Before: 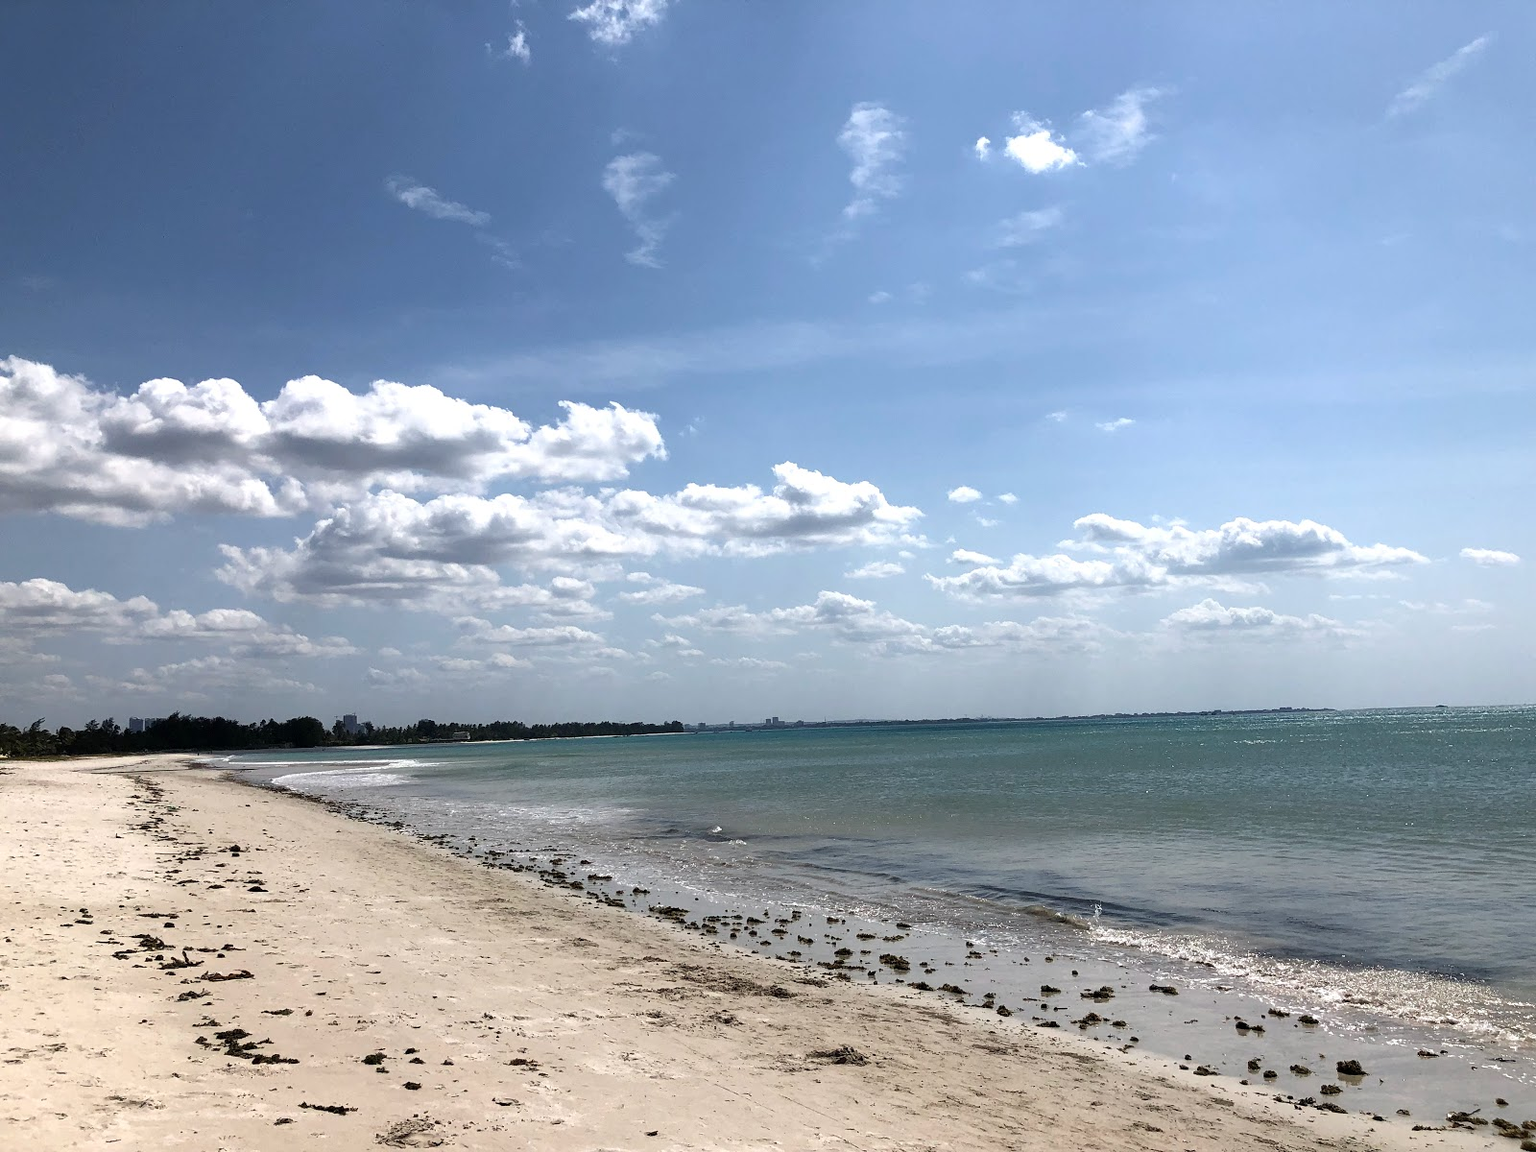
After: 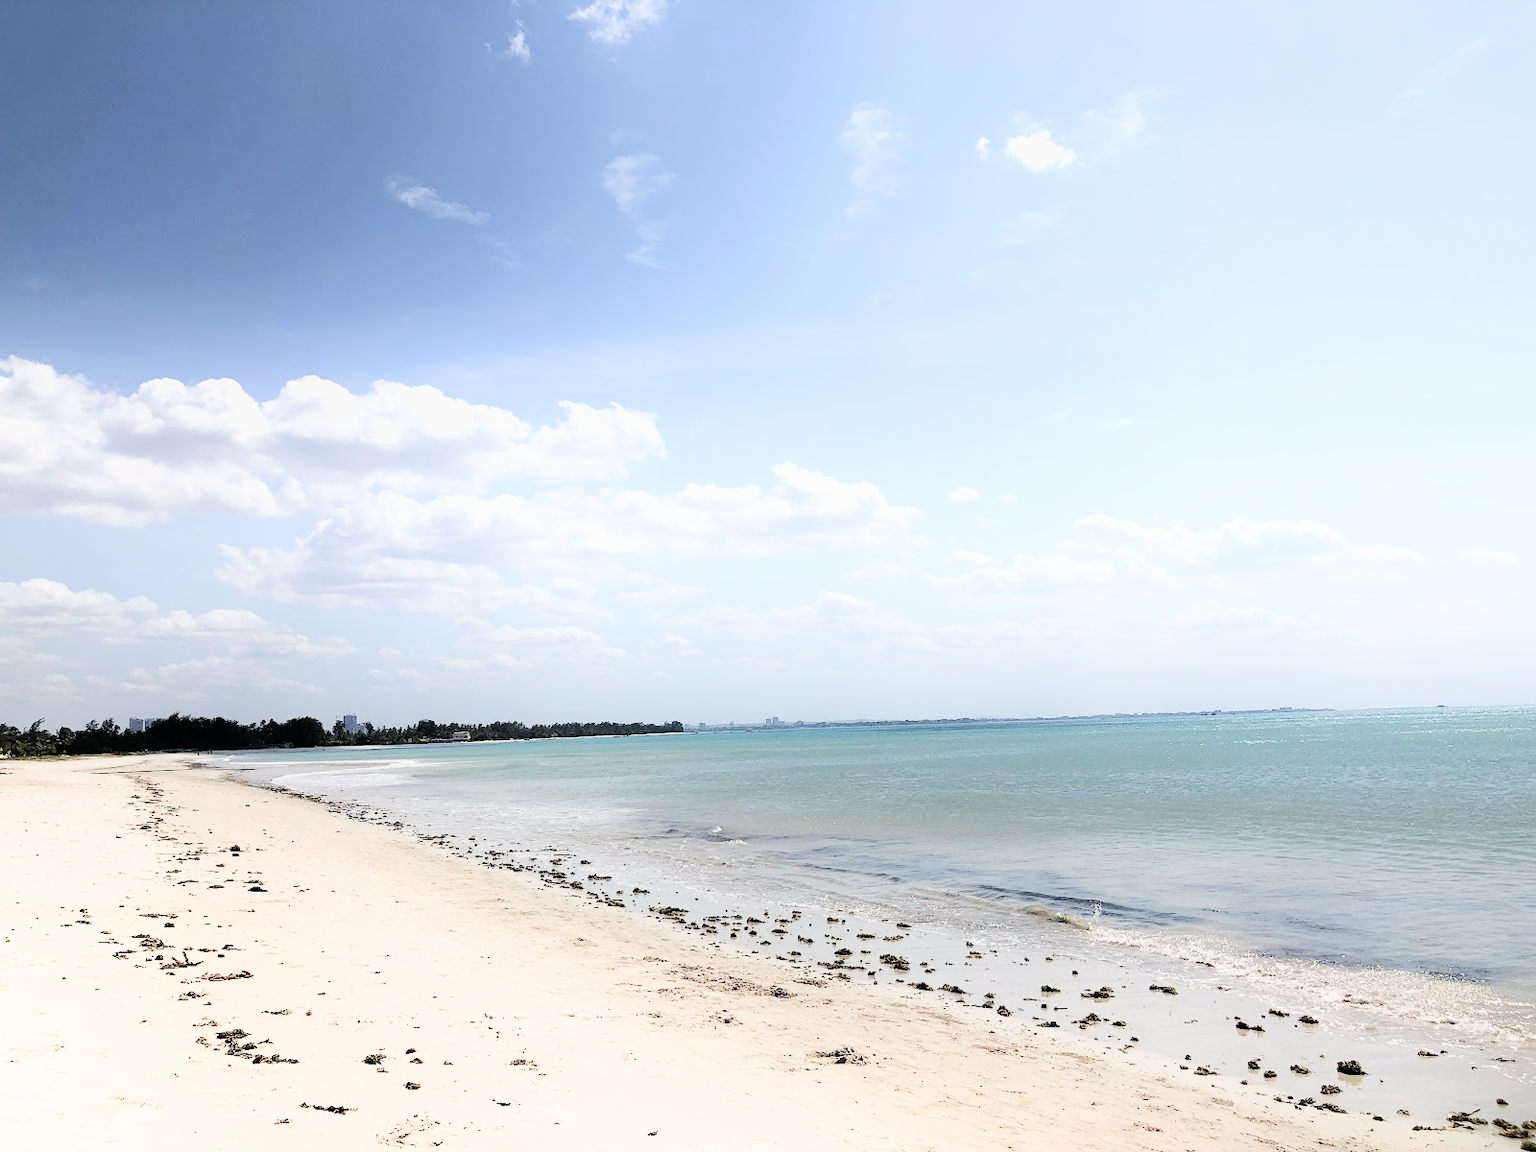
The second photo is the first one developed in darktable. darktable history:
filmic rgb: black relative exposure -7.65 EV, white relative exposure 4.56 EV, hardness 3.61
exposure: exposure 1 EV, compensate highlight preservation false
shadows and highlights: shadows -53.95, highlights 85.82, soften with gaussian
